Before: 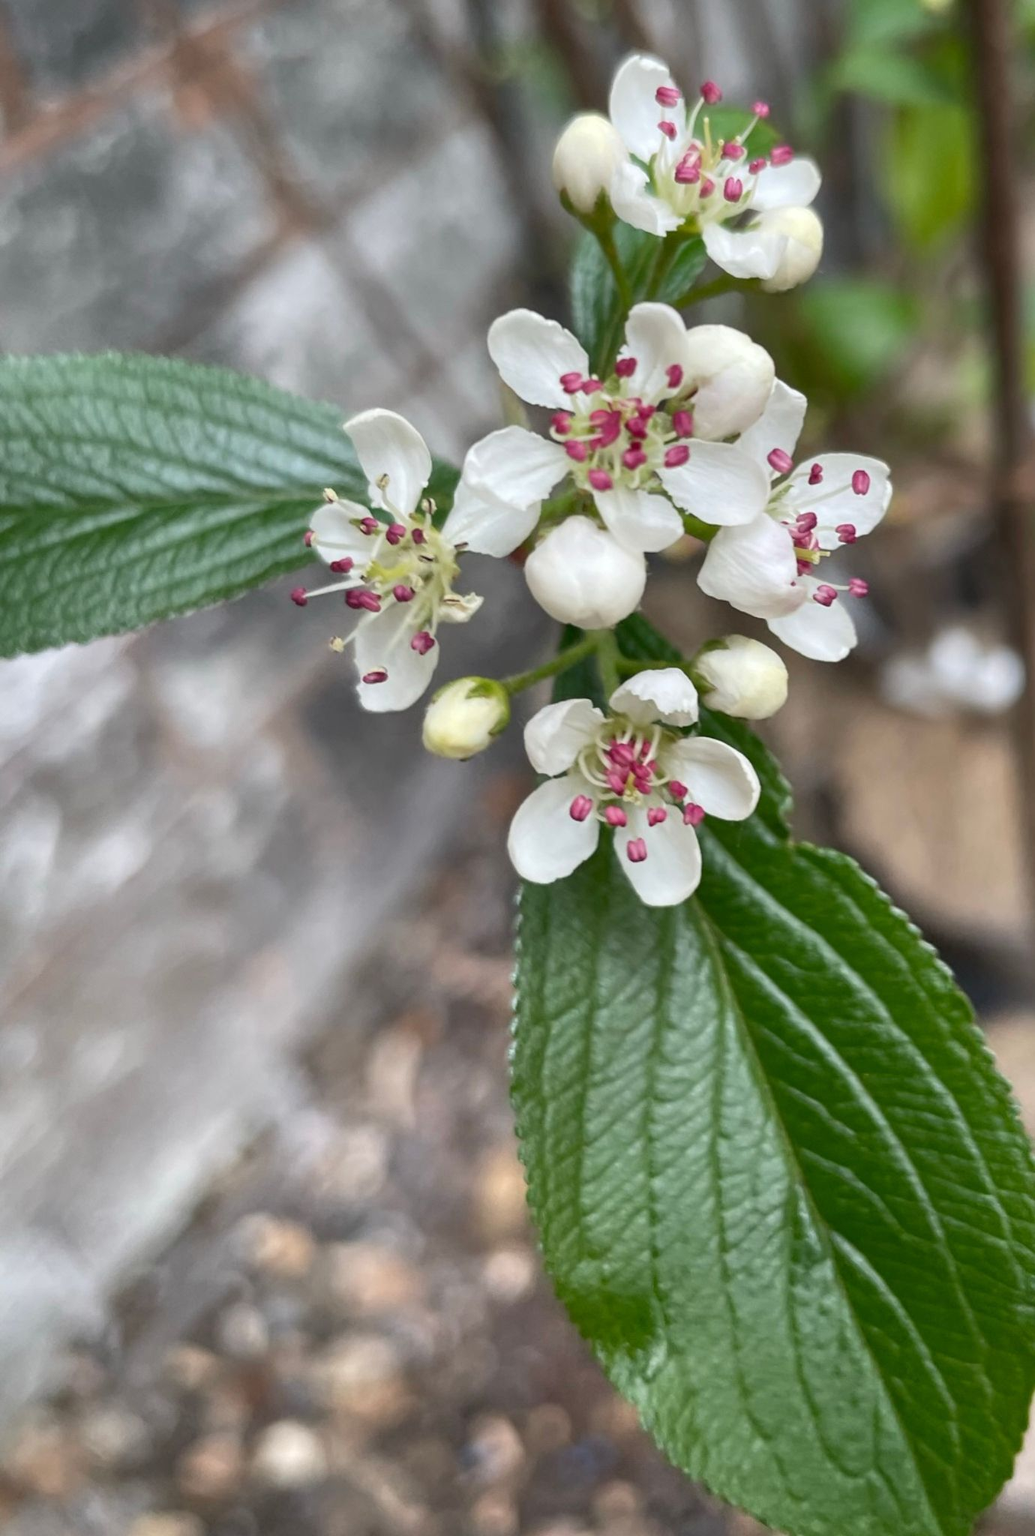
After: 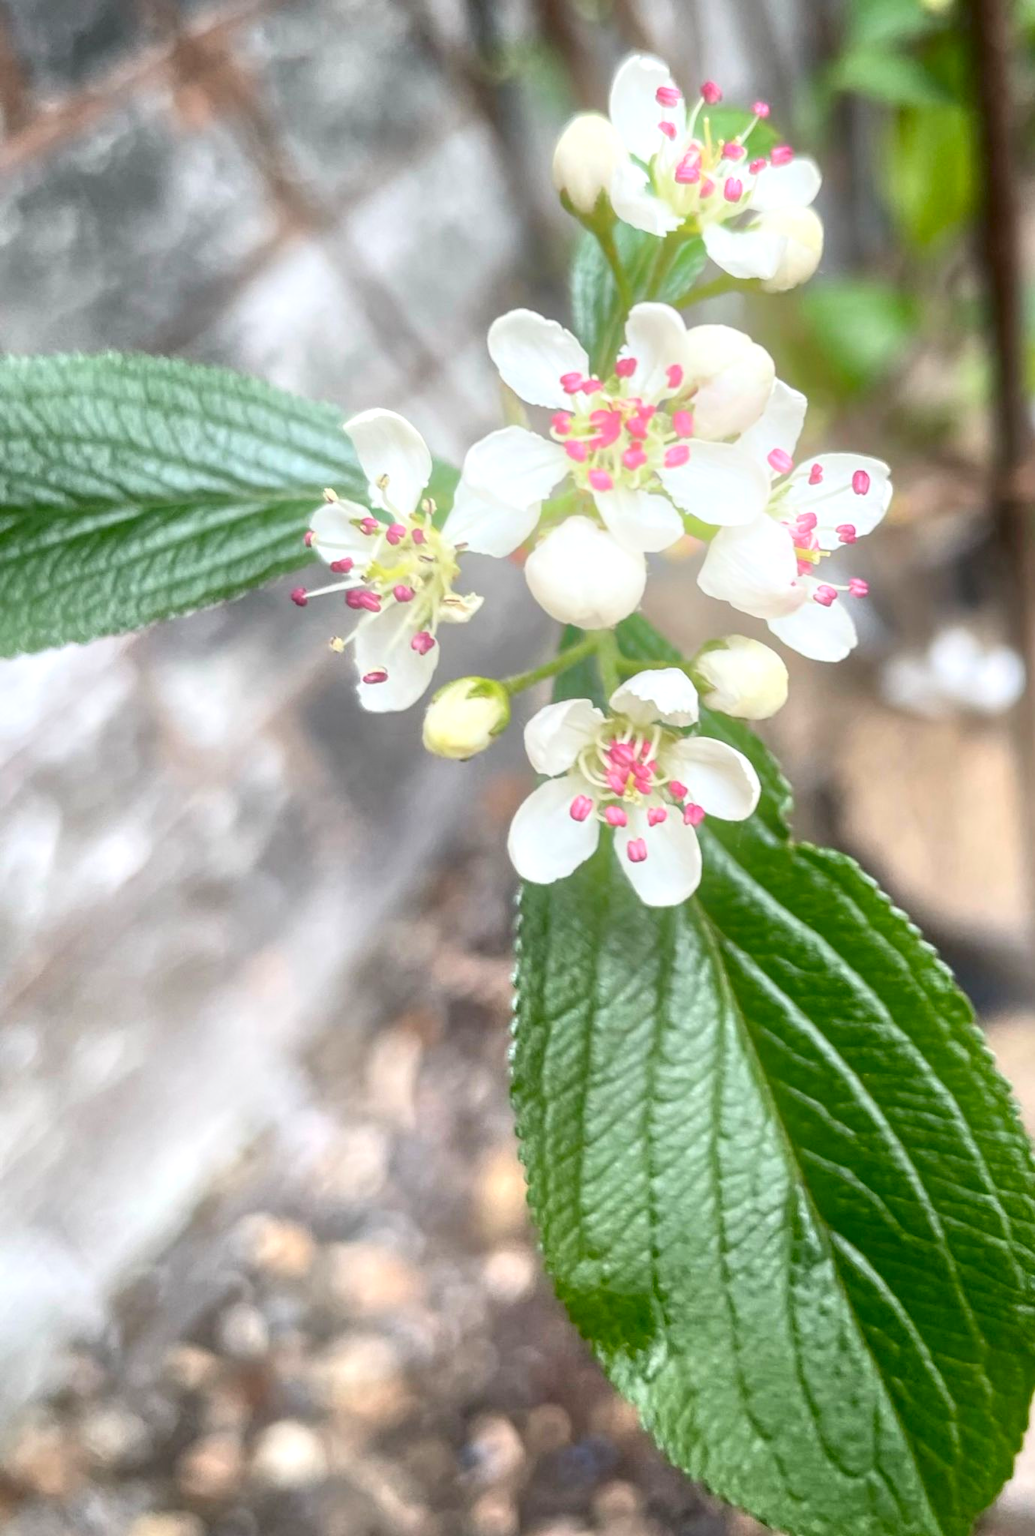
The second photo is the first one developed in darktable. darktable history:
bloom: on, module defaults
local contrast: on, module defaults
contrast brightness saturation: contrast 0.15, brightness -0.01, saturation 0.1
exposure: black level correction 0.003, exposure 0.383 EV, compensate highlight preservation false
shadows and highlights: shadows 52.42, soften with gaussian
